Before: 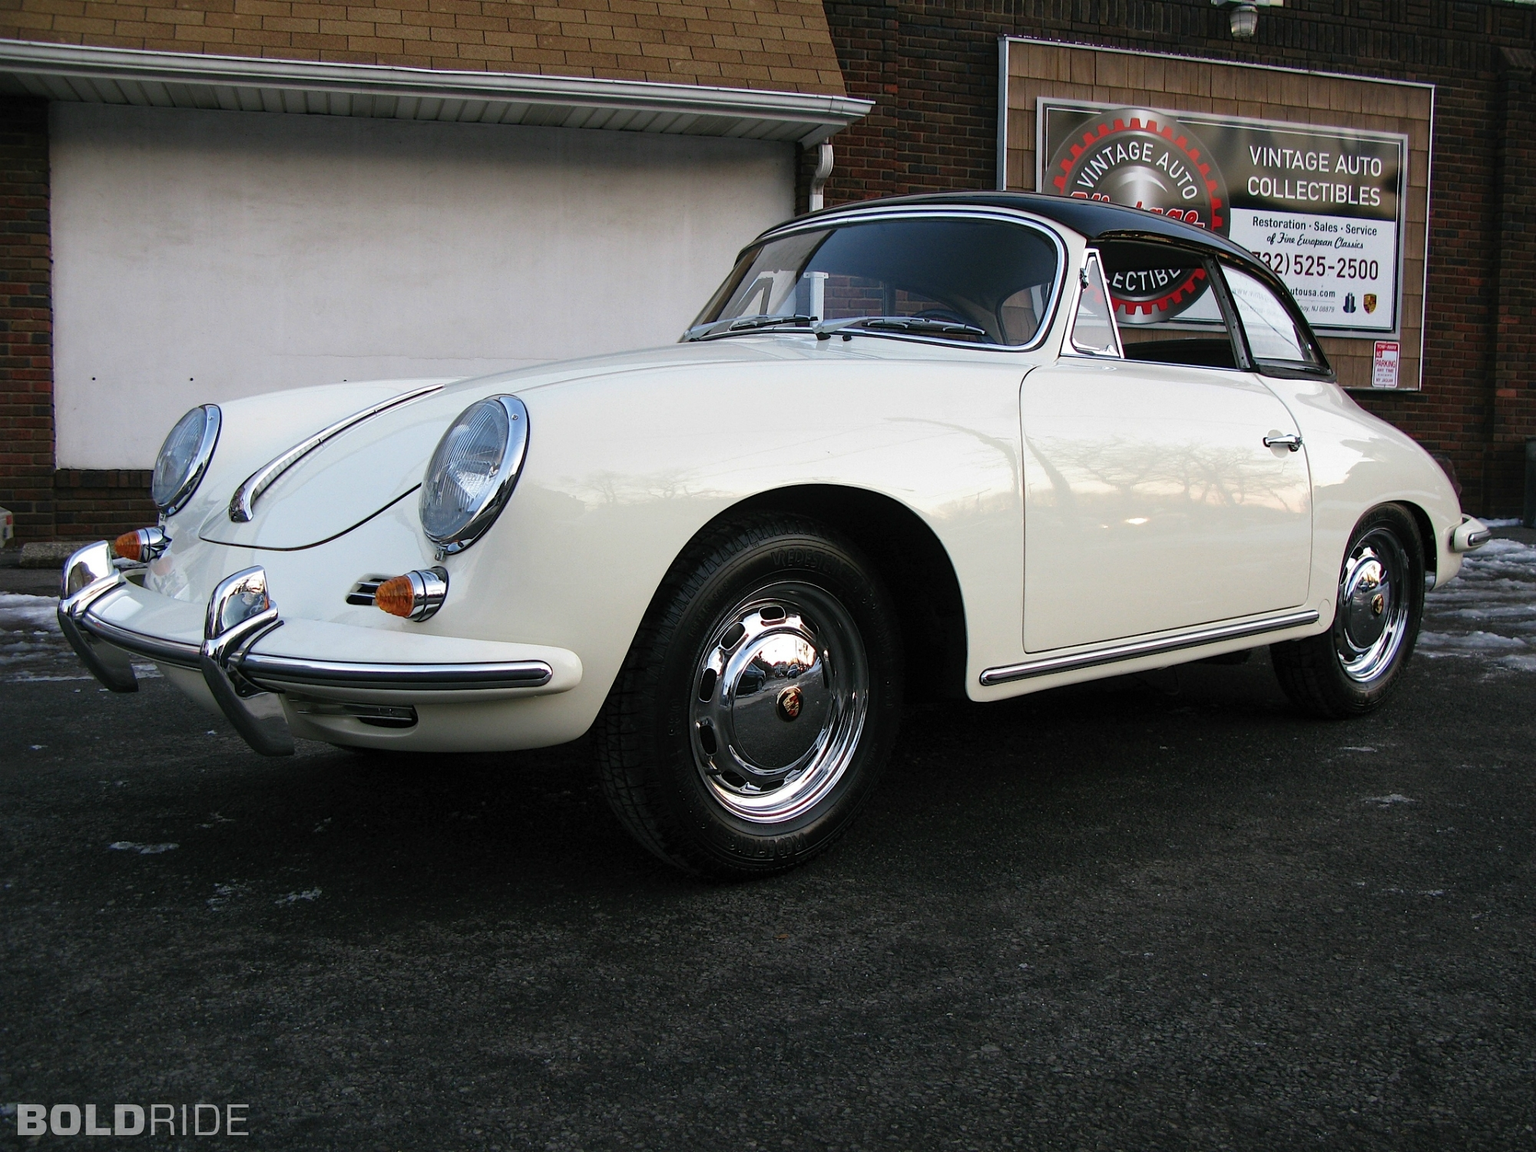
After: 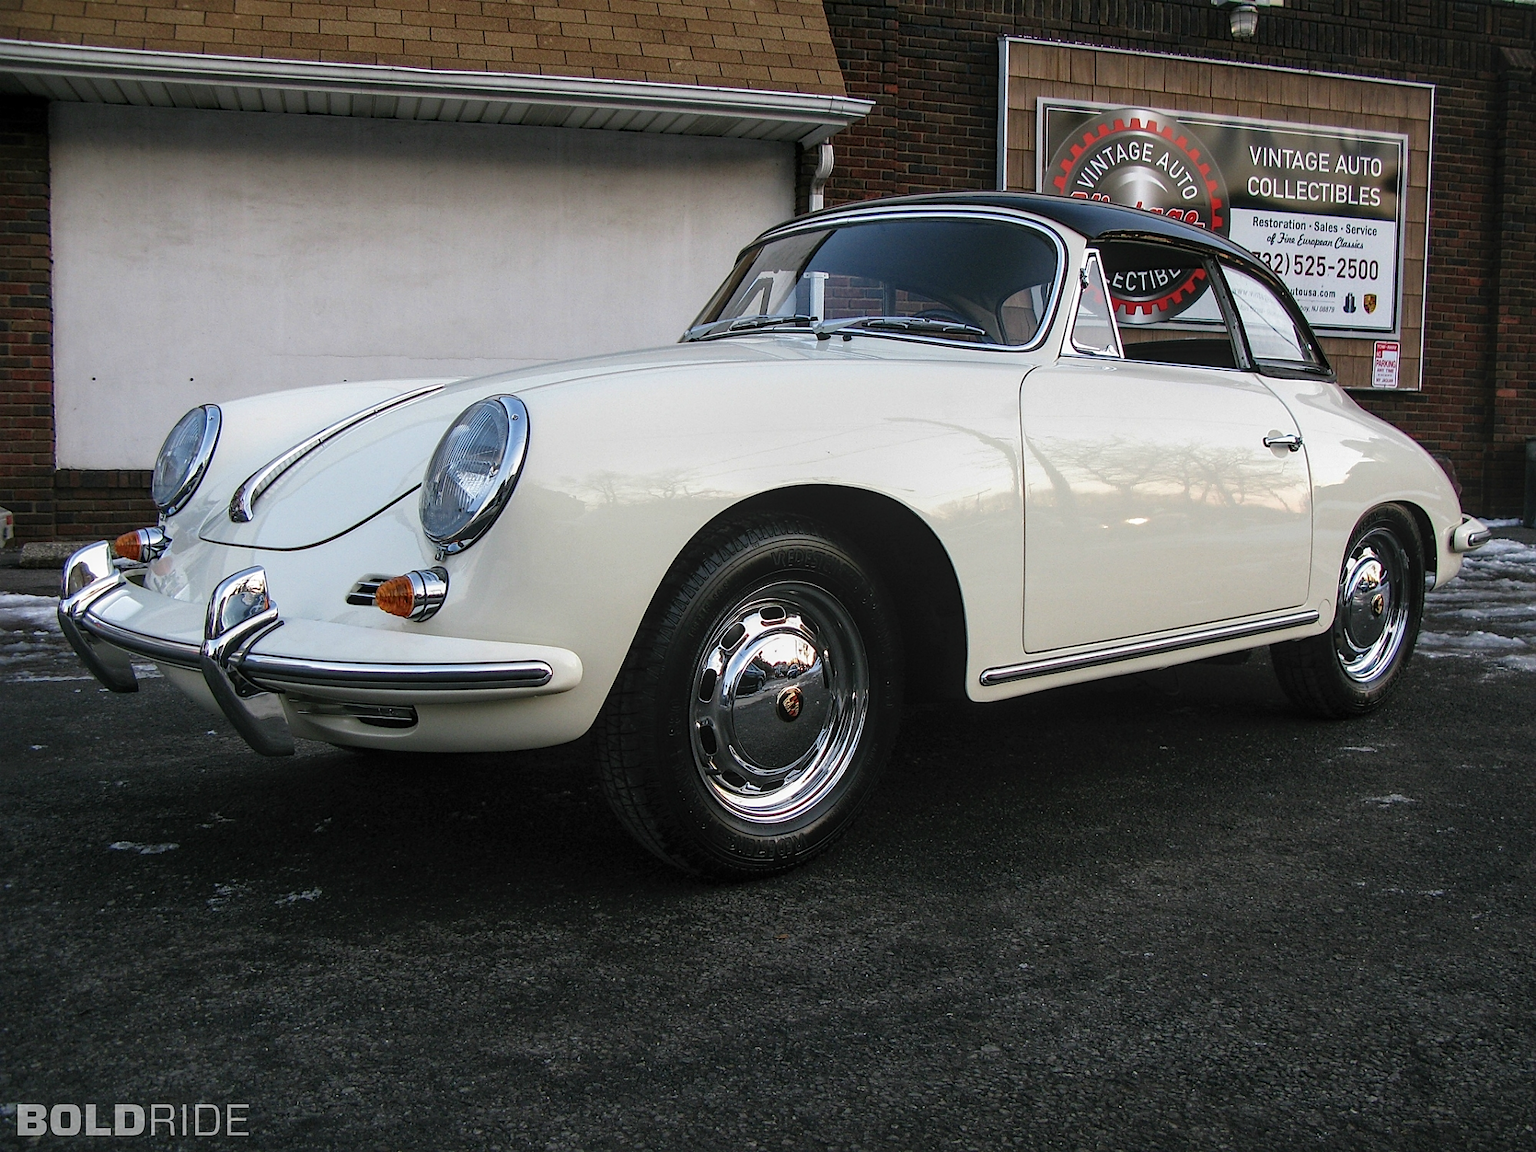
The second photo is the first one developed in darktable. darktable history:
sharpen: radius 1.559, amount 0.373, threshold 1.271
local contrast: on, module defaults
